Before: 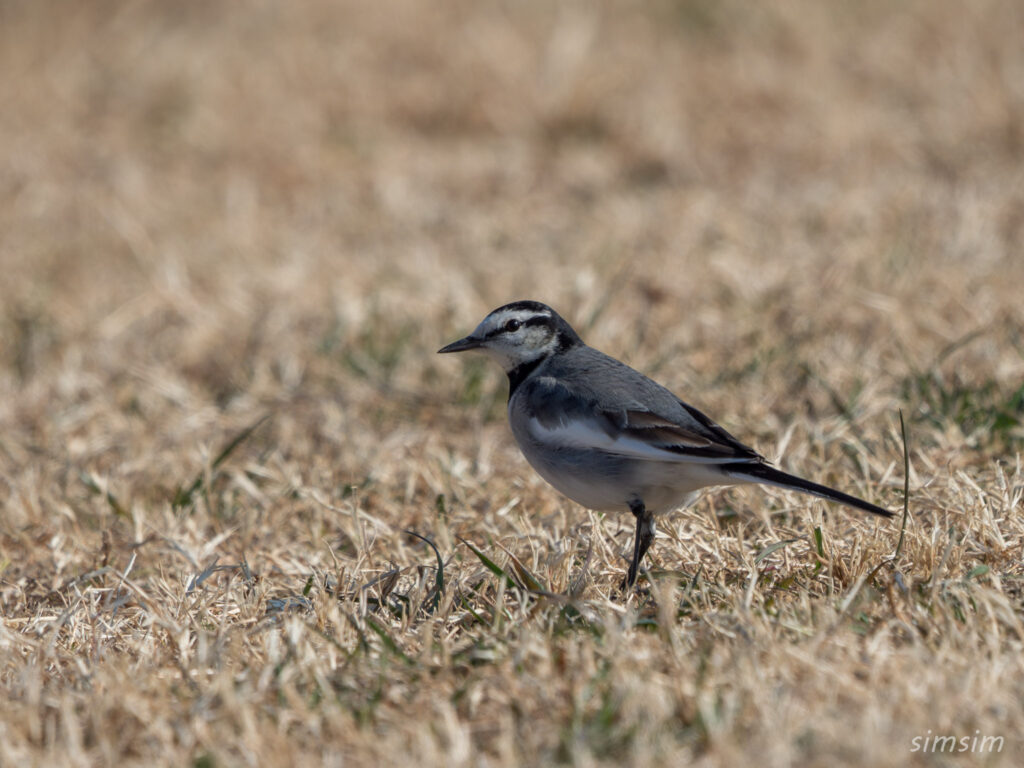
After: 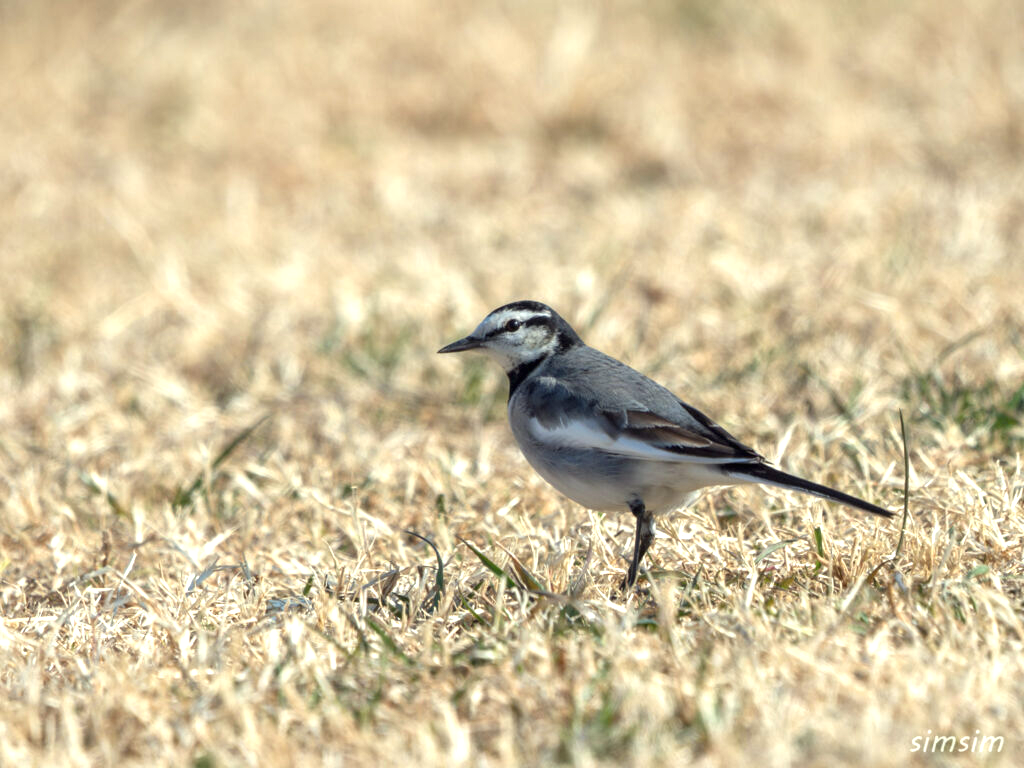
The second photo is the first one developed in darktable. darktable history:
exposure: black level correction 0, exposure 1.107 EV, compensate highlight preservation false
color correction: highlights a* -4.59, highlights b* 5.05, saturation 0.962
